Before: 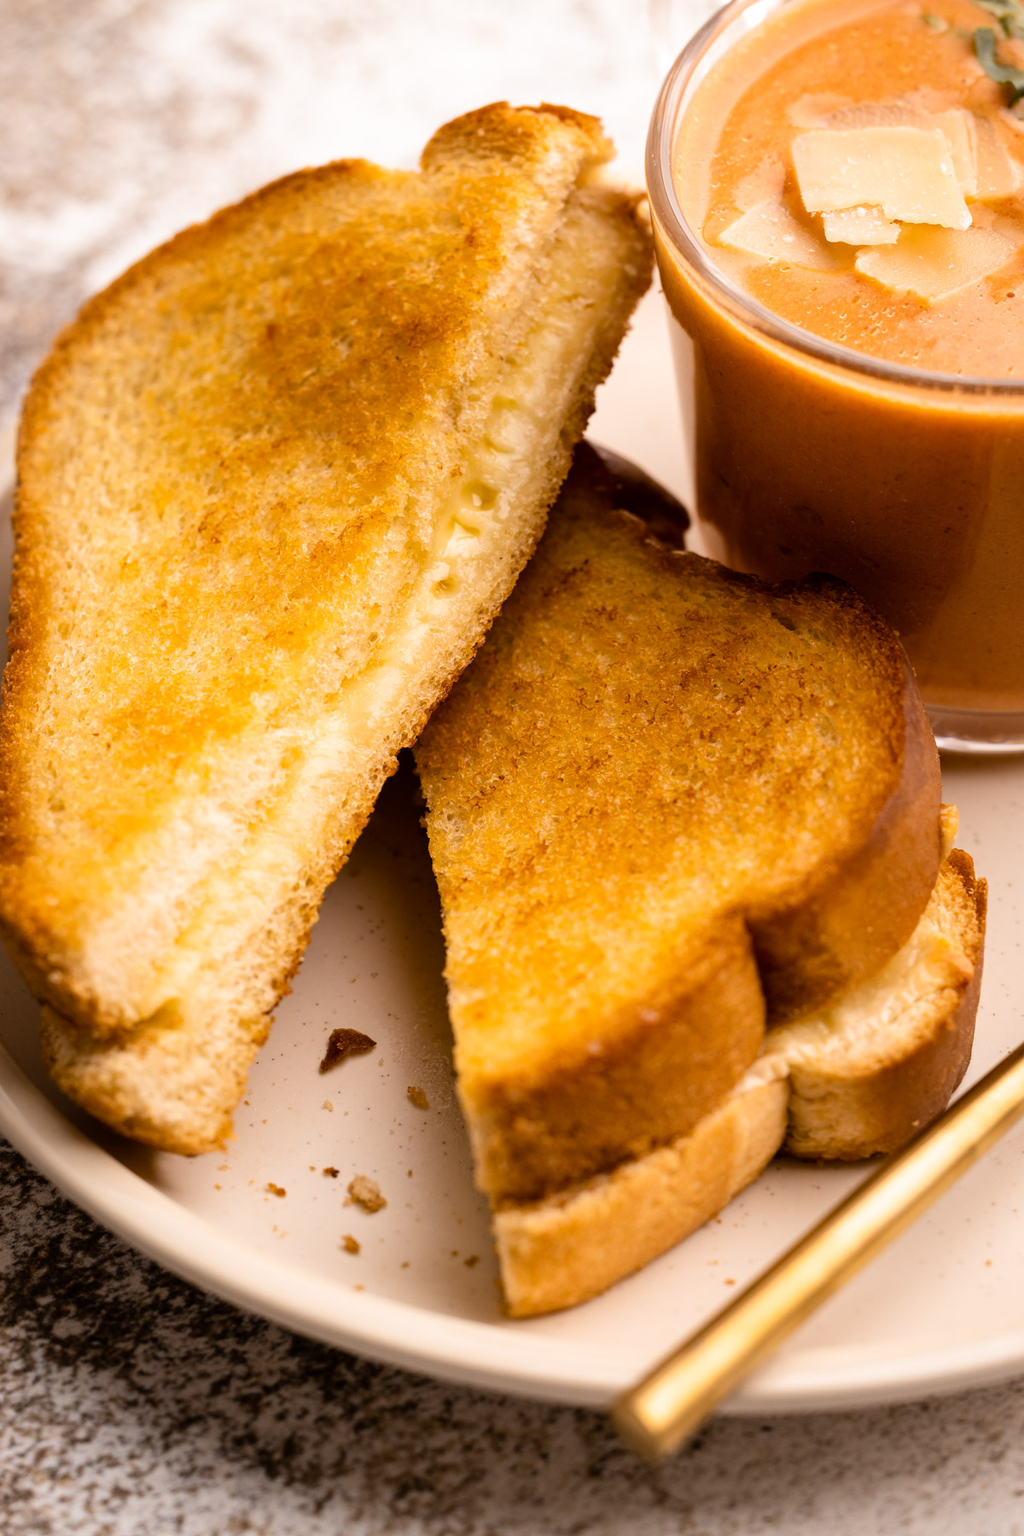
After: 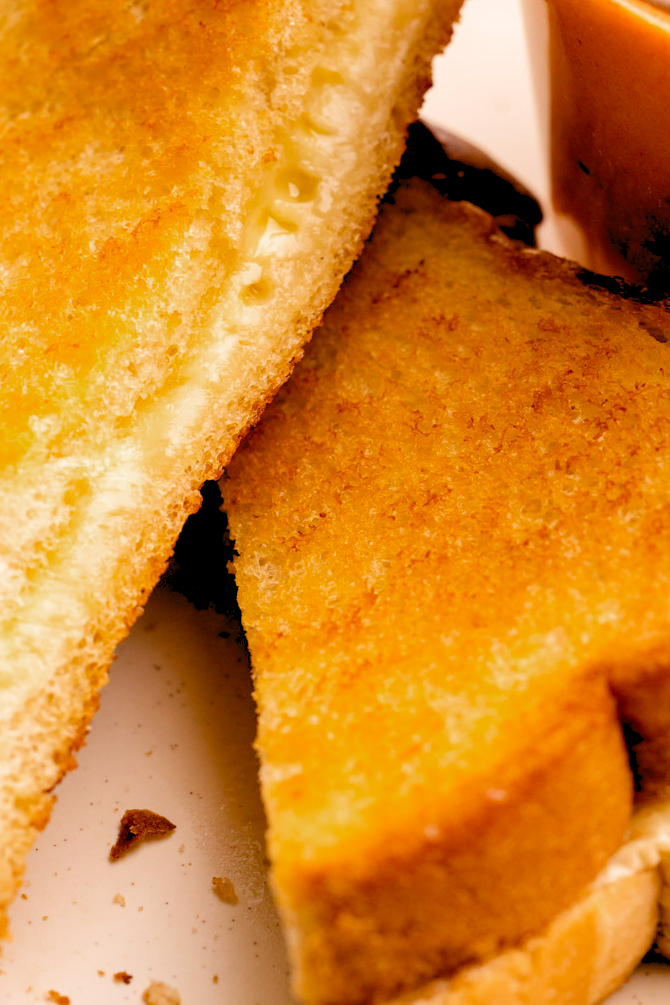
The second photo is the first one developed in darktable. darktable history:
color zones: curves: ch0 [(0, 0.444) (0.143, 0.442) (0.286, 0.441) (0.429, 0.441) (0.571, 0.441) (0.714, 0.441) (0.857, 0.442) (1, 0.444)]
crop and rotate: left 22.13%, top 22.054%, right 22.026%, bottom 22.102%
levels: levels [0.072, 0.414, 0.976]
white balance: red 0.986, blue 1.01
